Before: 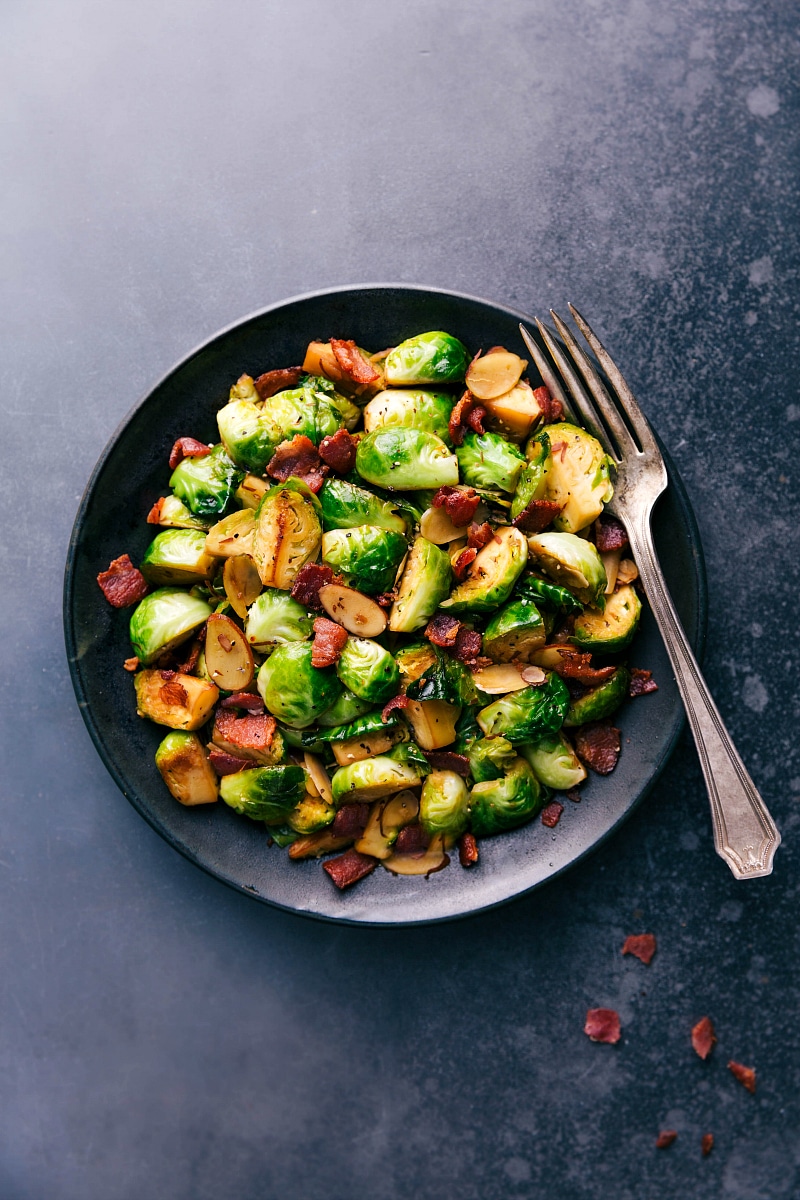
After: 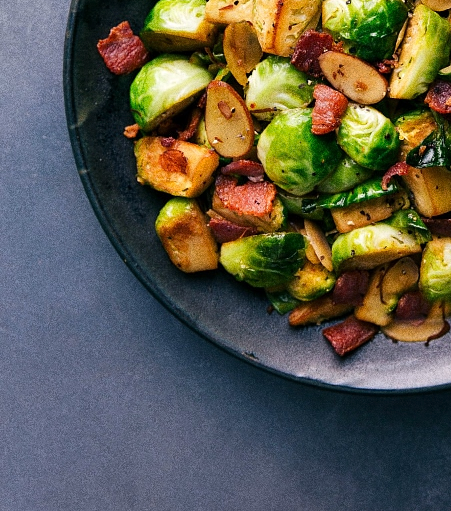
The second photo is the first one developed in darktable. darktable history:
crop: top 44.483%, right 43.593%, bottom 12.892%
grain: coarseness 0.09 ISO, strength 40%
